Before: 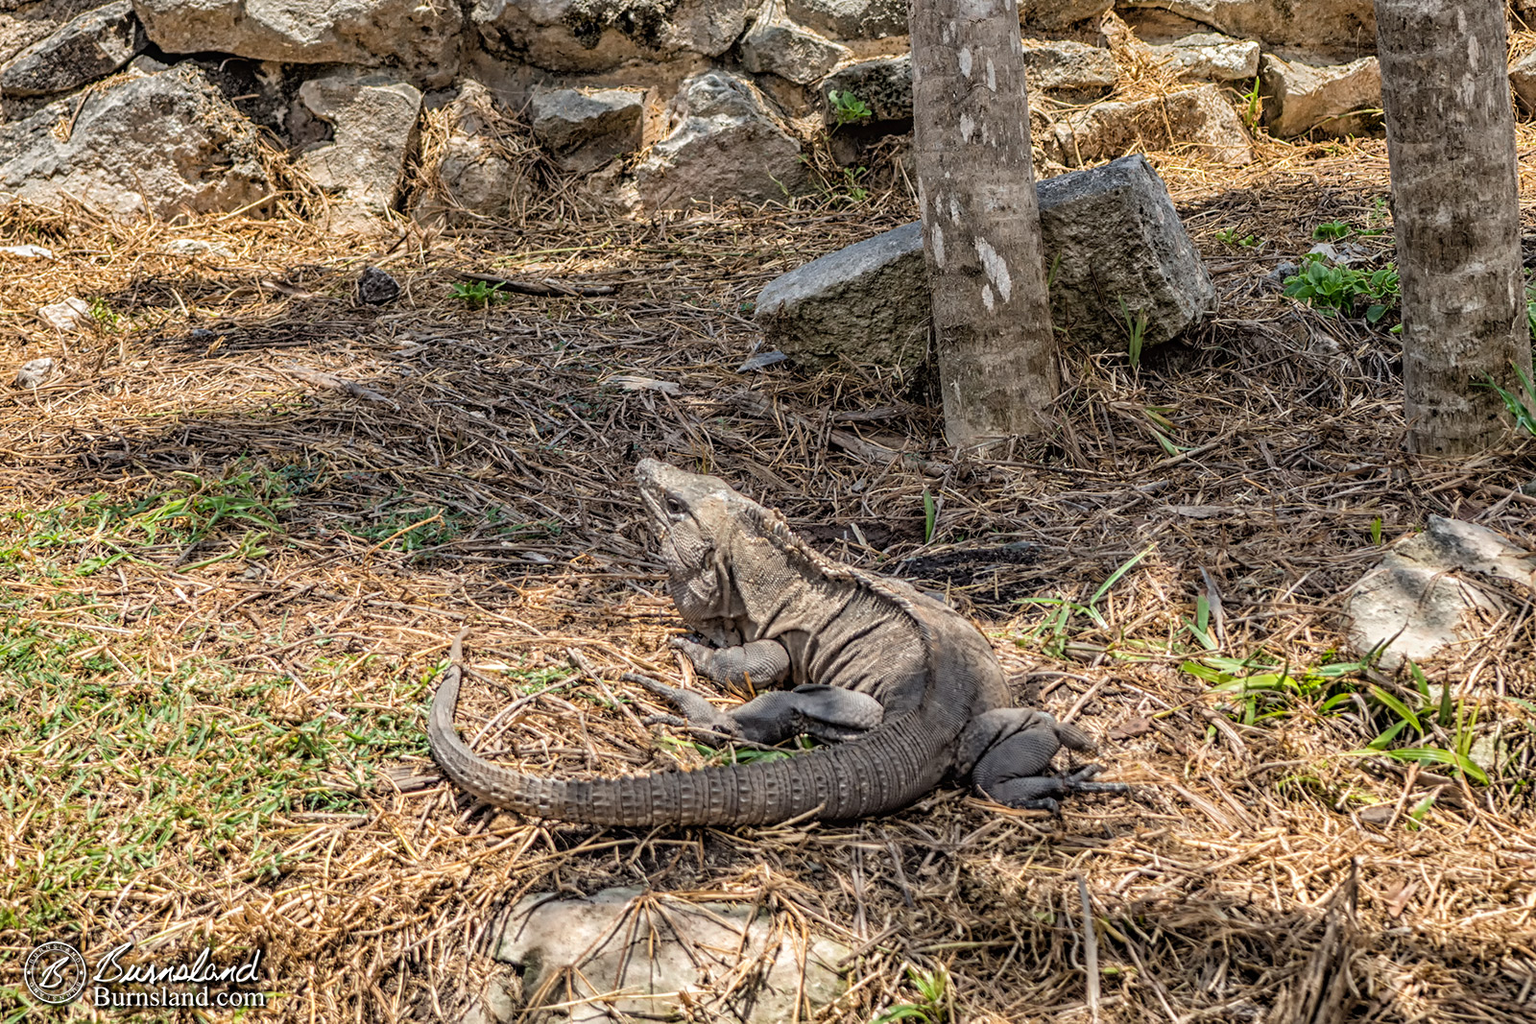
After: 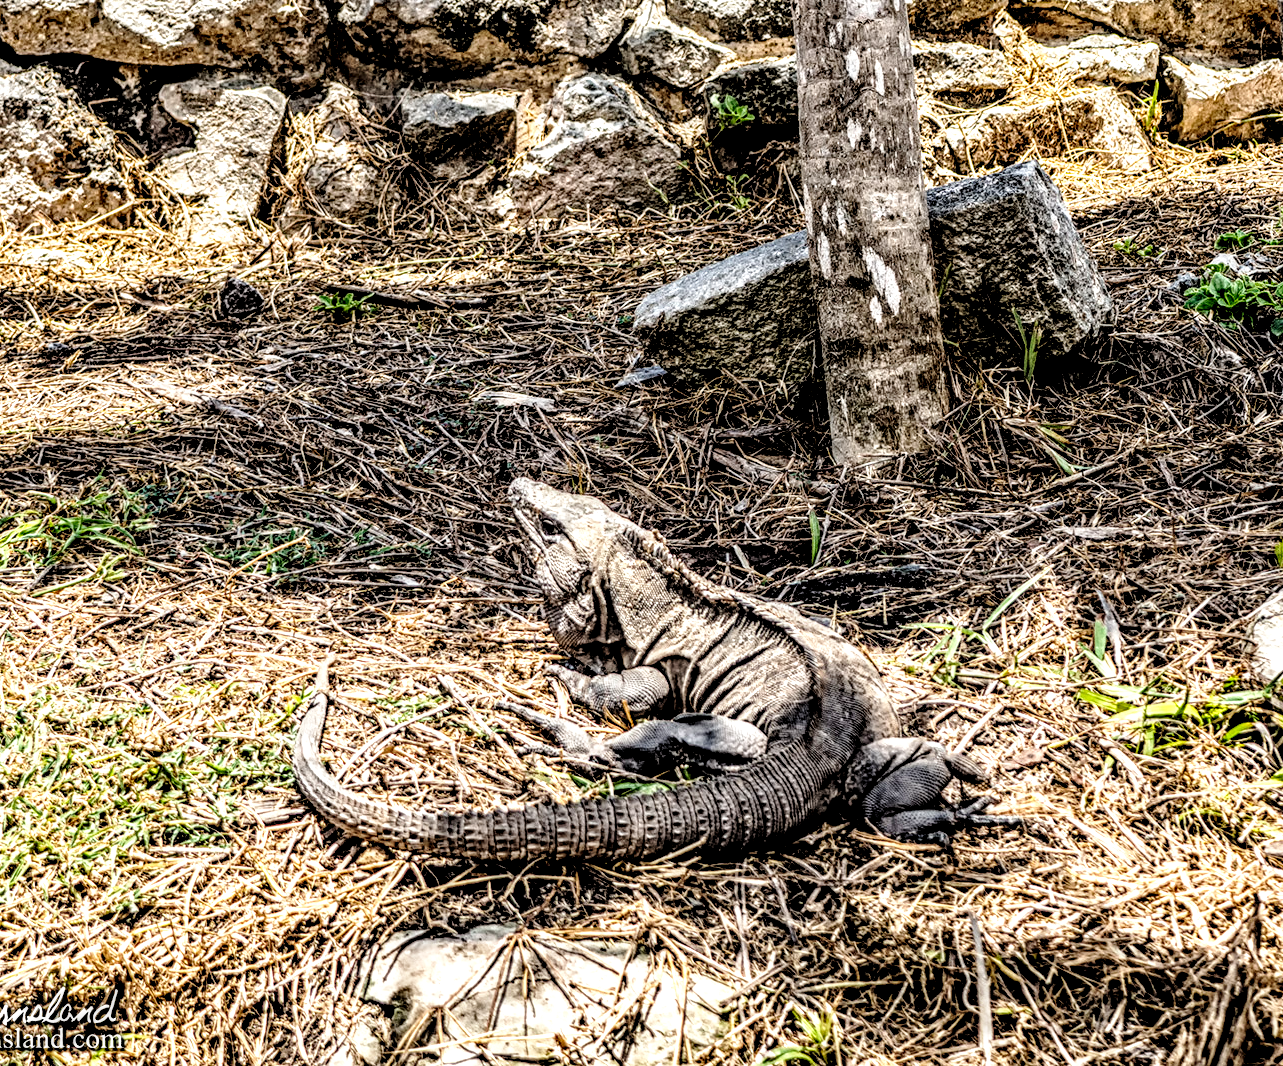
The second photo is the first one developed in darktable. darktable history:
crop and rotate: left 9.597%, right 10.195%
local contrast: highlights 19%, detail 186%
shadows and highlights: shadows -10, white point adjustment 1.5, highlights 10
rgb levels: levels [[0.034, 0.472, 0.904], [0, 0.5, 1], [0, 0.5, 1]]
base curve: curves: ch0 [(0, 0) (0.028, 0.03) (0.121, 0.232) (0.46, 0.748) (0.859, 0.968) (1, 1)], preserve colors none
